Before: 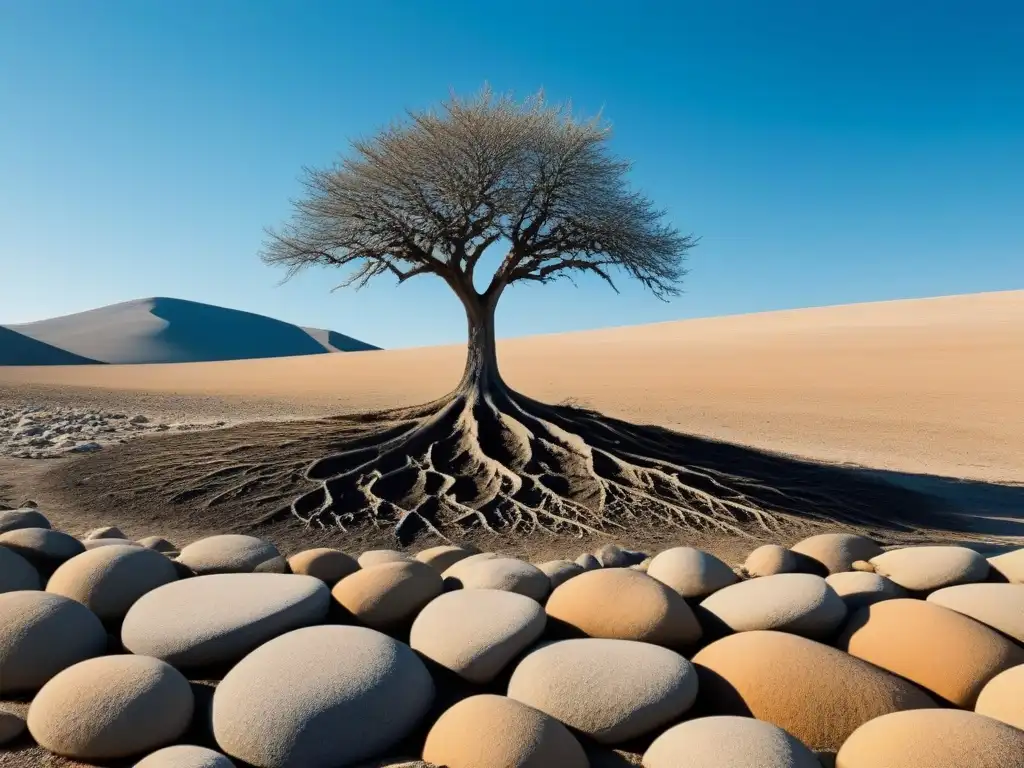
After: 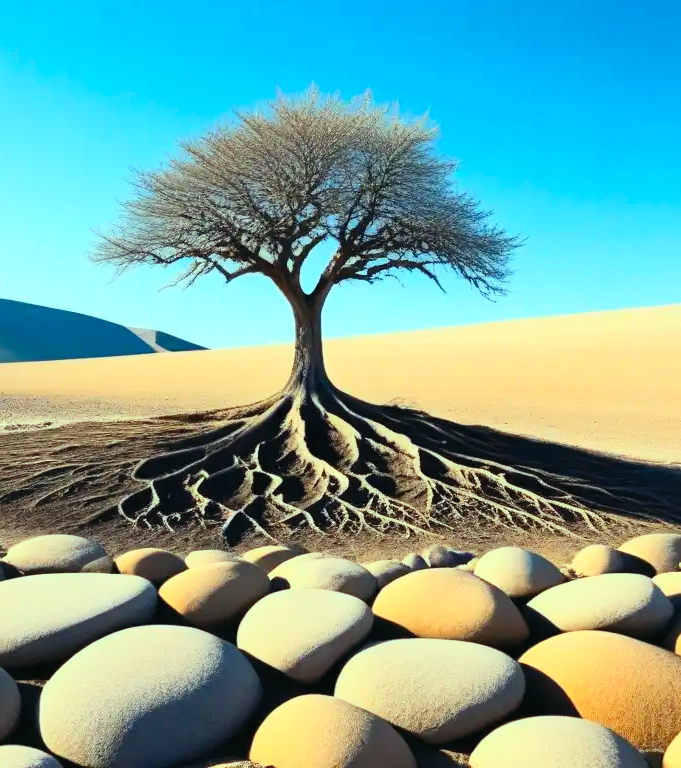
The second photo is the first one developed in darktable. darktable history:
color balance: mode lift, gamma, gain (sRGB), lift [0.997, 0.979, 1.021, 1.011], gamma [1, 1.084, 0.916, 0.998], gain [1, 0.87, 1.13, 1.101], contrast 4.55%, contrast fulcrum 38.24%, output saturation 104.09%
contrast brightness saturation: contrast 0.24, brightness 0.26, saturation 0.39
white balance: red 1.127, blue 0.943
crop: left 16.899%, right 16.556%
